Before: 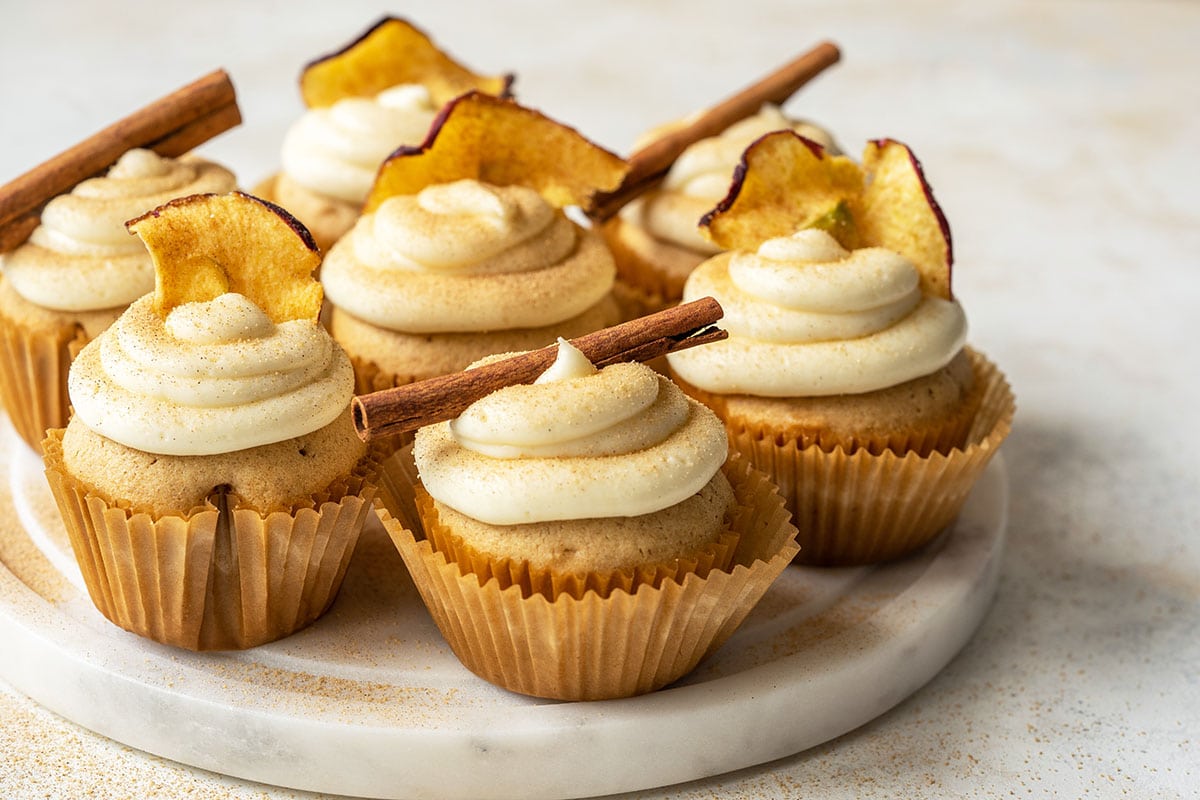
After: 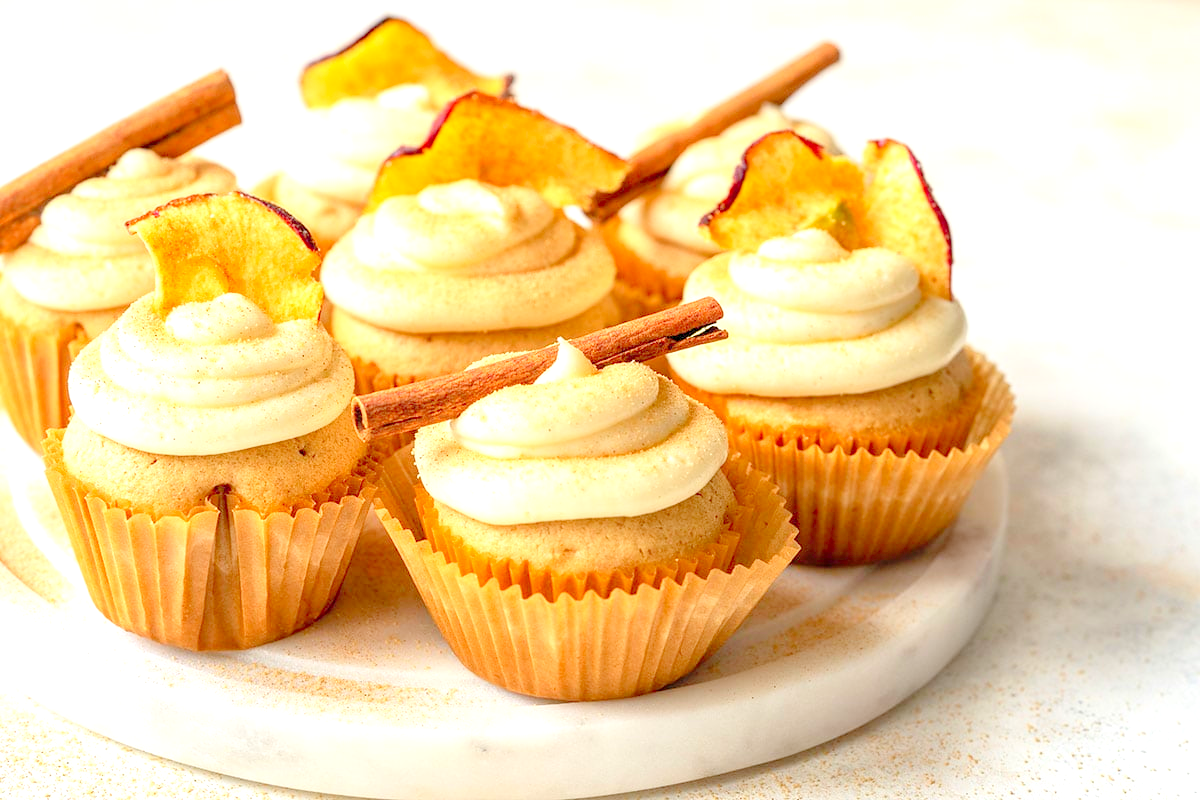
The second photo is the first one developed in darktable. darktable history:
levels: levels [0.008, 0.318, 0.836]
